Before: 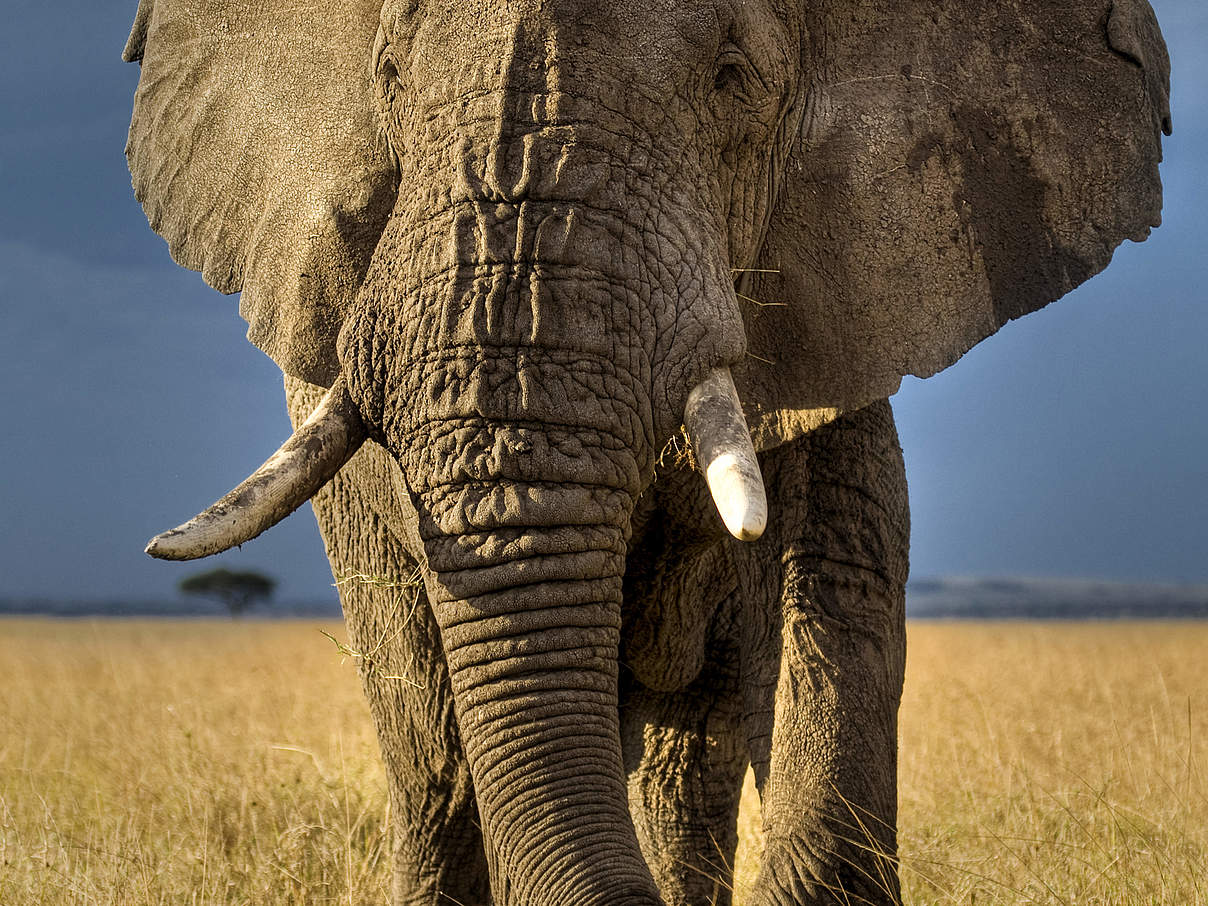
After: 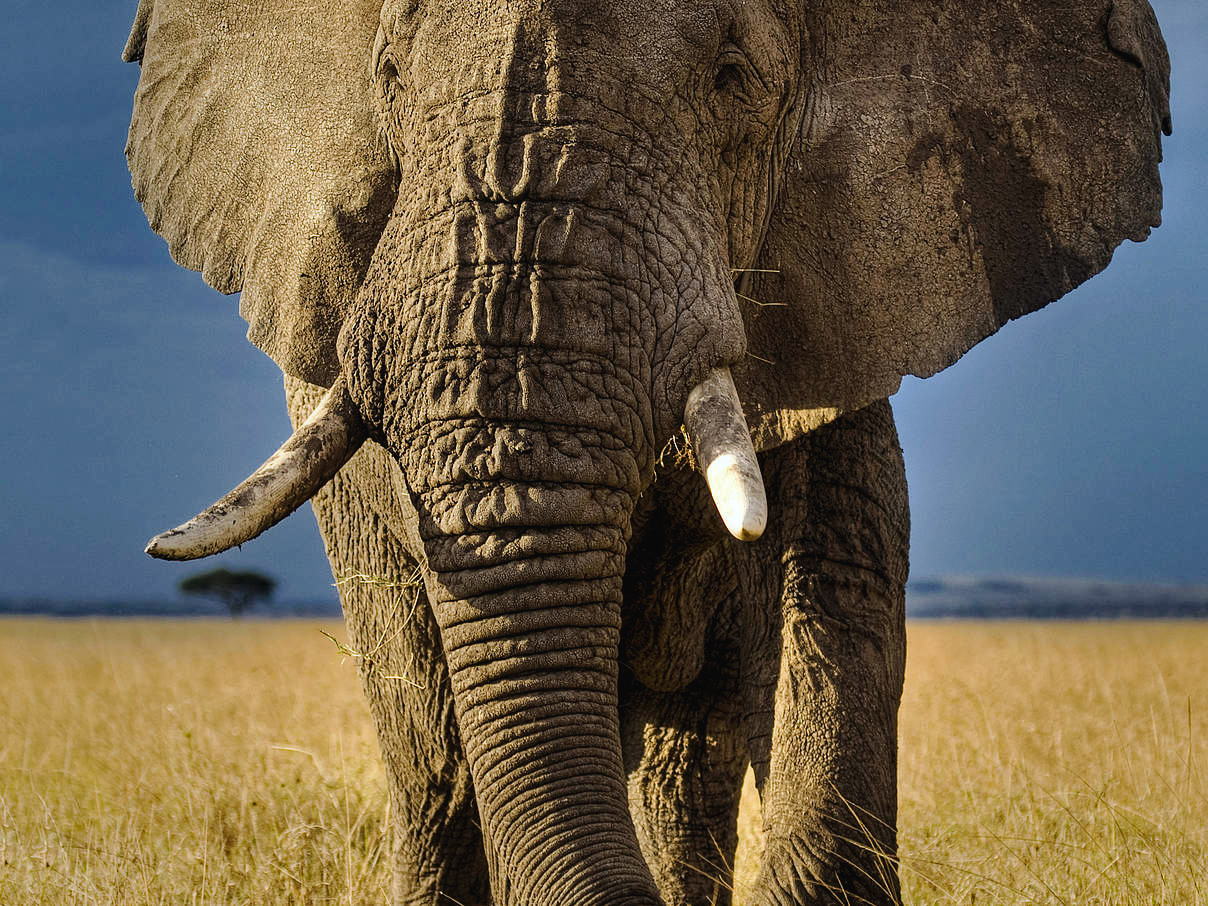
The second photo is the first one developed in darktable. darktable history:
haze removal: adaptive false
tone curve: curves: ch0 [(0, 0.021) (0.049, 0.044) (0.157, 0.131) (0.365, 0.359) (0.499, 0.517) (0.675, 0.667) (0.856, 0.83) (1, 0.969)]; ch1 [(0, 0) (0.302, 0.309) (0.433, 0.443) (0.472, 0.47) (0.502, 0.503) (0.527, 0.516) (0.564, 0.557) (0.614, 0.645) (0.677, 0.722) (0.859, 0.889) (1, 1)]; ch2 [(0, 0) (0.33, 0.301) (0.447, 0.44) (0.487, 0.496) (0.502, 0.501) (0.535, 0.537) (0.565, 0.558) (0.608, 0.624) (1, 1)], preserve colors none
